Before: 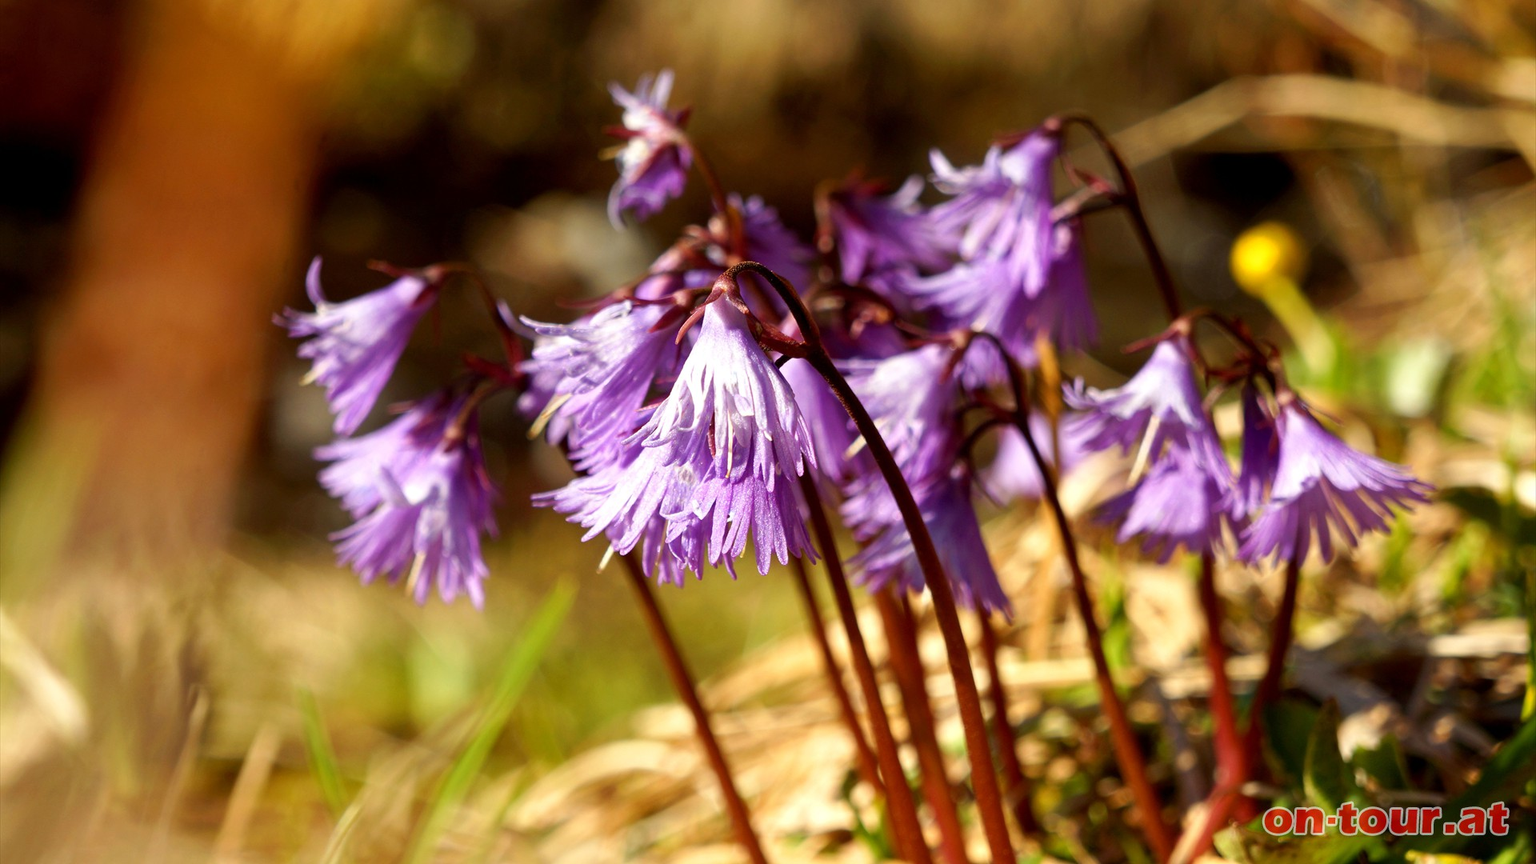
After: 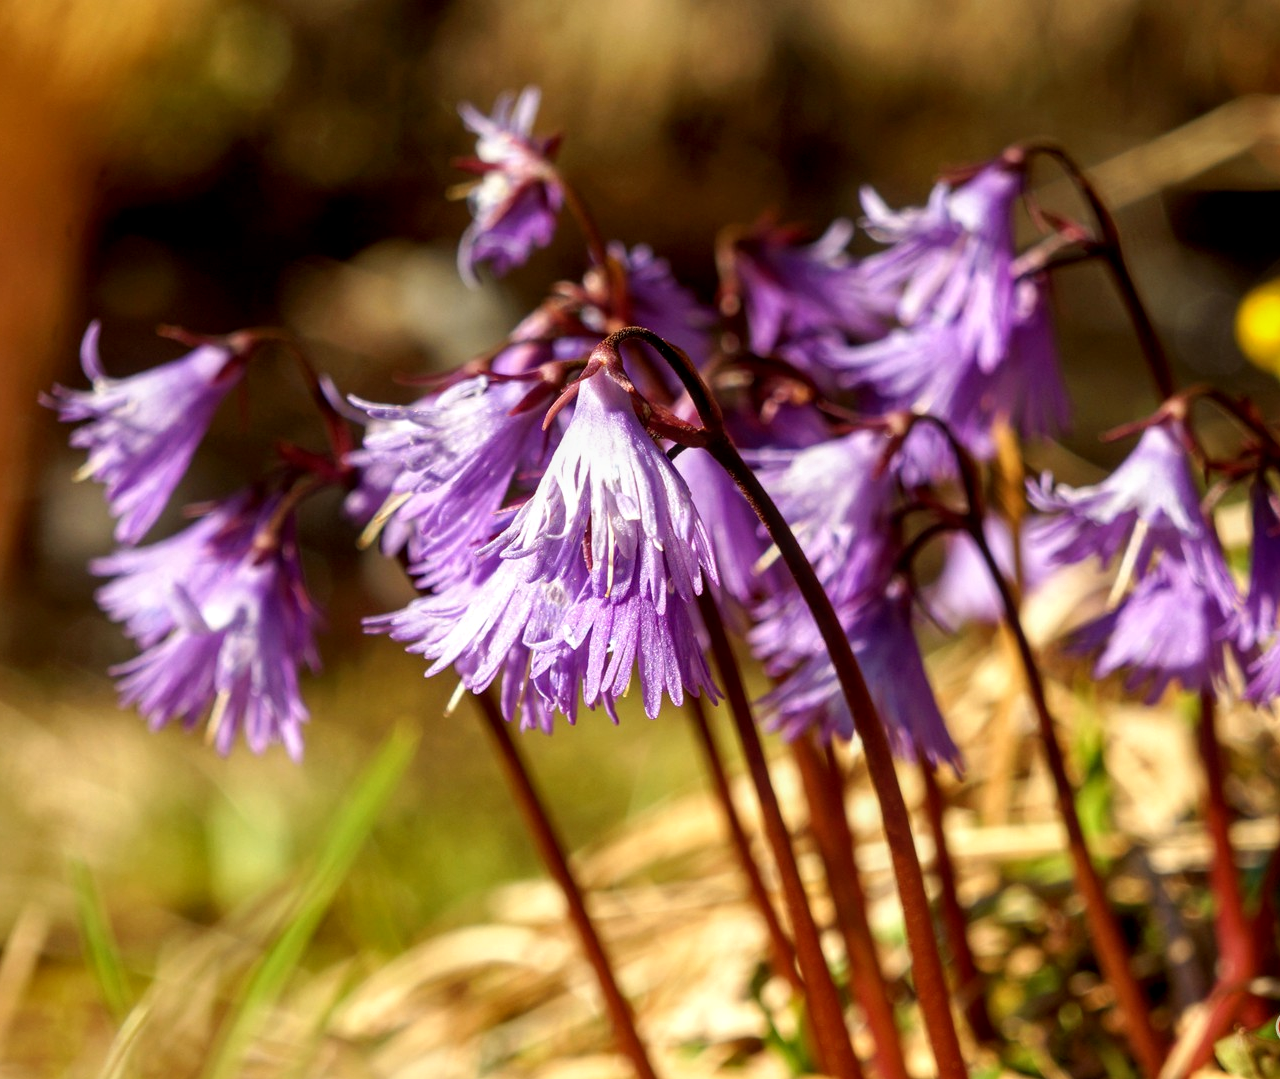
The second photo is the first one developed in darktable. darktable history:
crop and rotate: left 15.754%, right 17.579%
local contrast: on, module defaults
